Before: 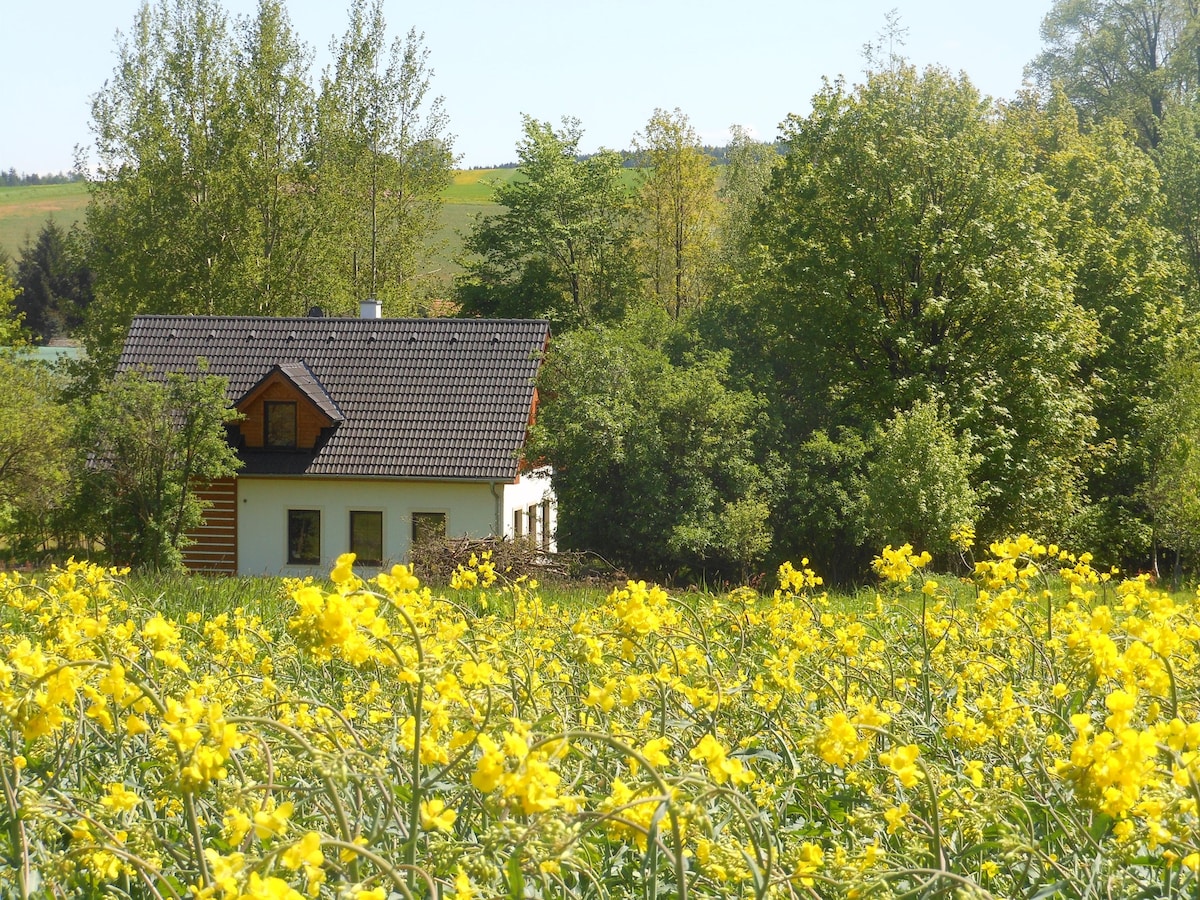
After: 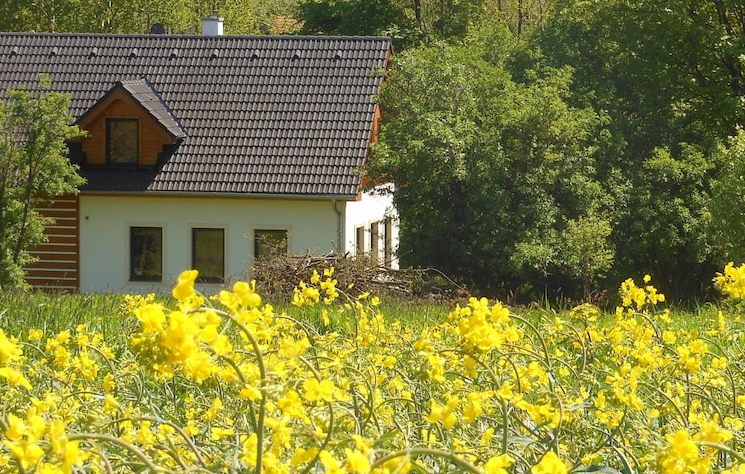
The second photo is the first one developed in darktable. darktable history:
crop: left 13.23%, top 31.516%, right 24.632%, bottom 15.769%
